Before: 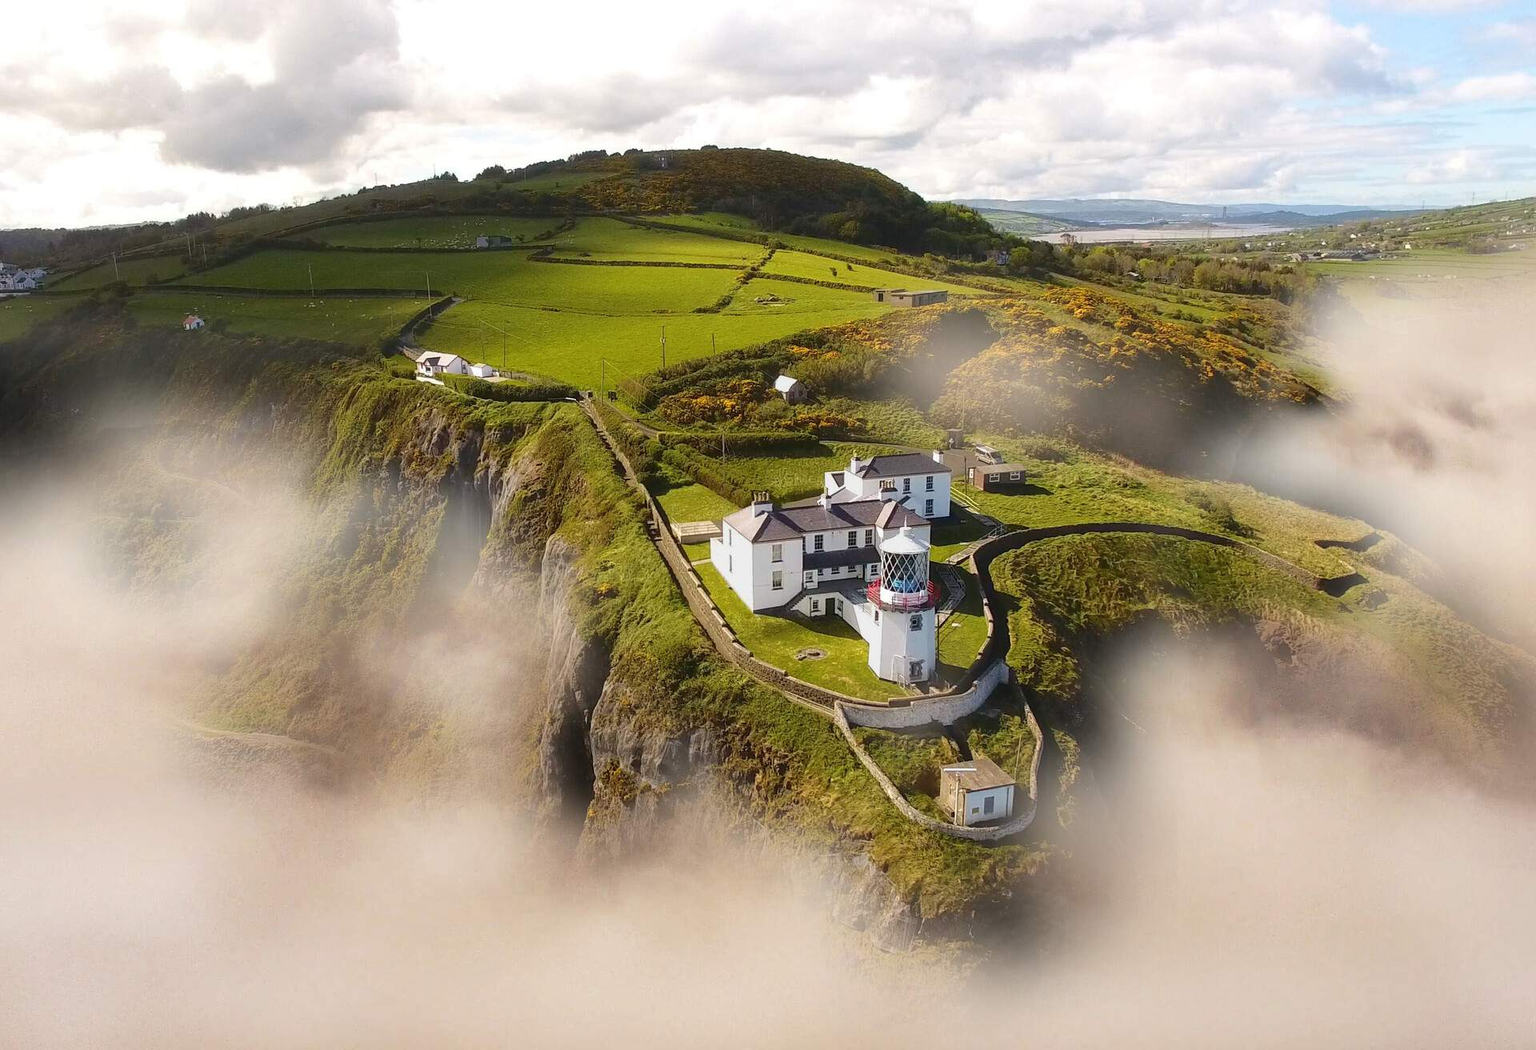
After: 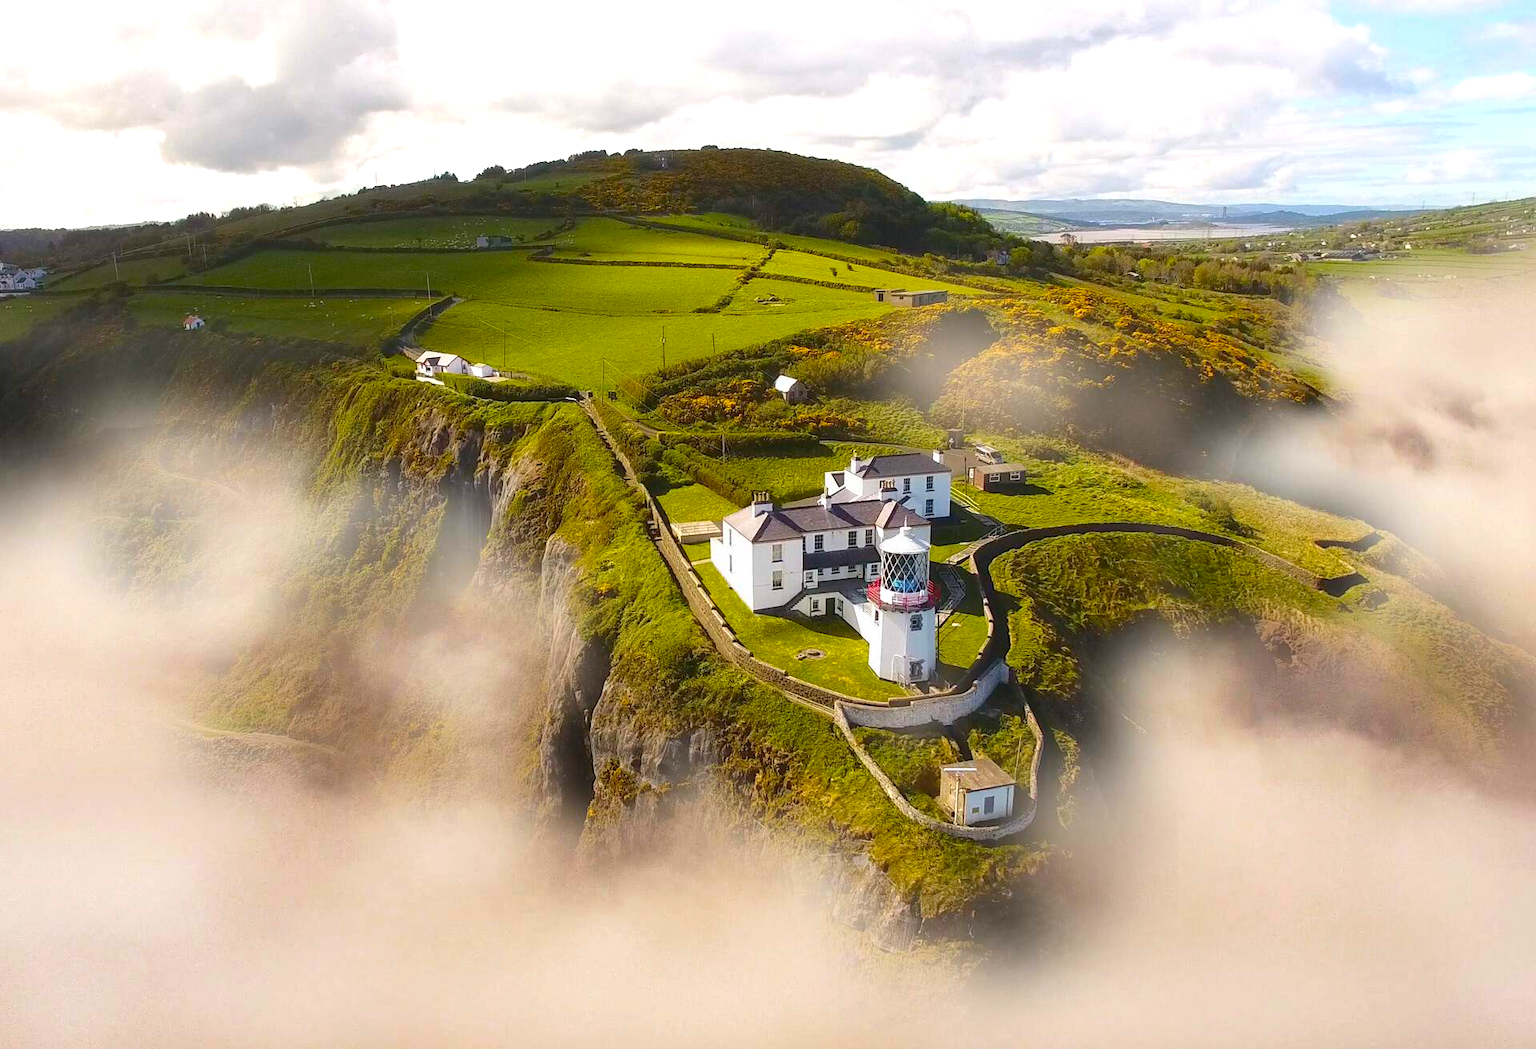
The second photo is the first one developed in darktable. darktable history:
color balance rgb: perceptual saturation grading › global saturation 29.991%, perceptual brilliance grading › highlights 11.759%, contrast -9.698%
